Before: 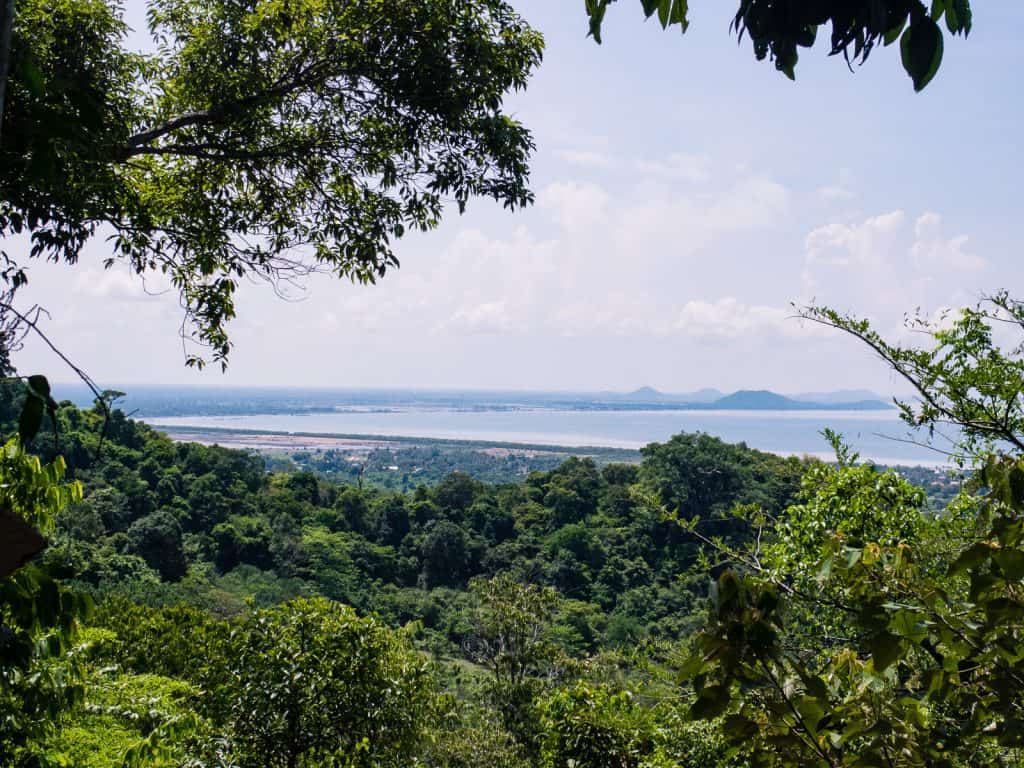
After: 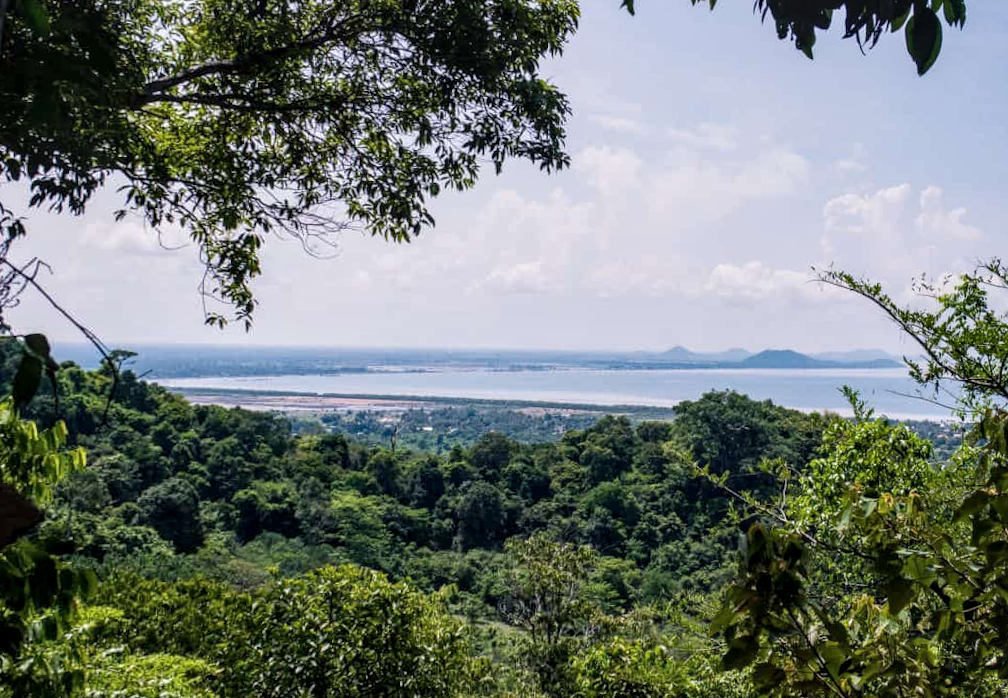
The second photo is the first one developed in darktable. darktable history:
local contrast: detail 130%
exposure: exposure -0.01 EV, compensate highlight preservation false
rotate and perspective: rotation -0.013°, lens shift (vertical) -0.027, lens shift (horizontal) 0.178, crop left 0.016, crop right 0.989, crop top 0.082, crop bottom 0.918
